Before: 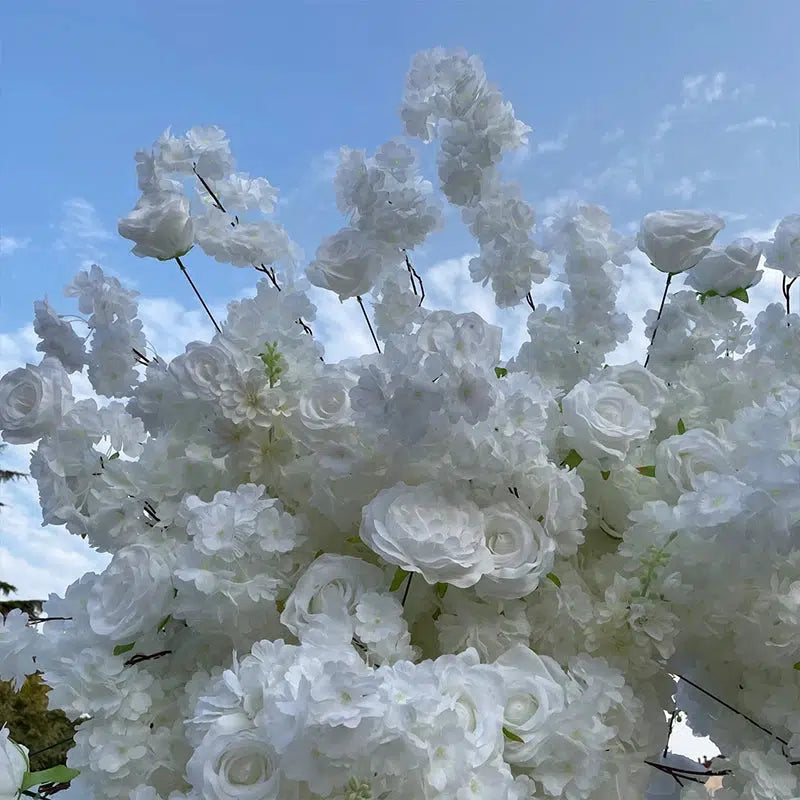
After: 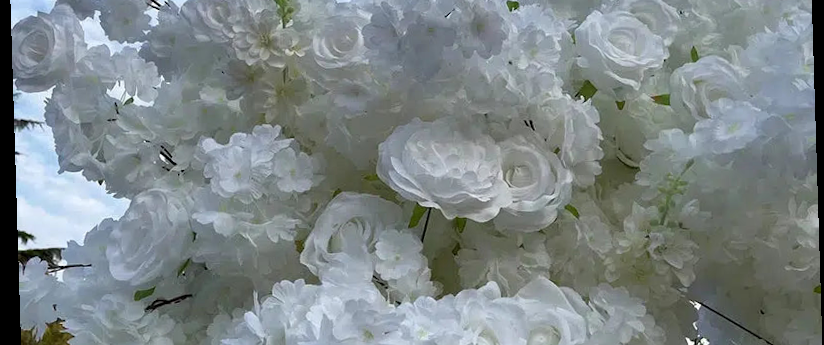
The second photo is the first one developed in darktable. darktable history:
rotate and perspective: rotation -1.77°, lens shift (horizontal) 0.004, automatic cropping off
crop: top 45.551%, bottom 12.262%
local contrast: mode bilateral grid, contrast 20, coarseness 50, detail 102%, midtone range 0.2
